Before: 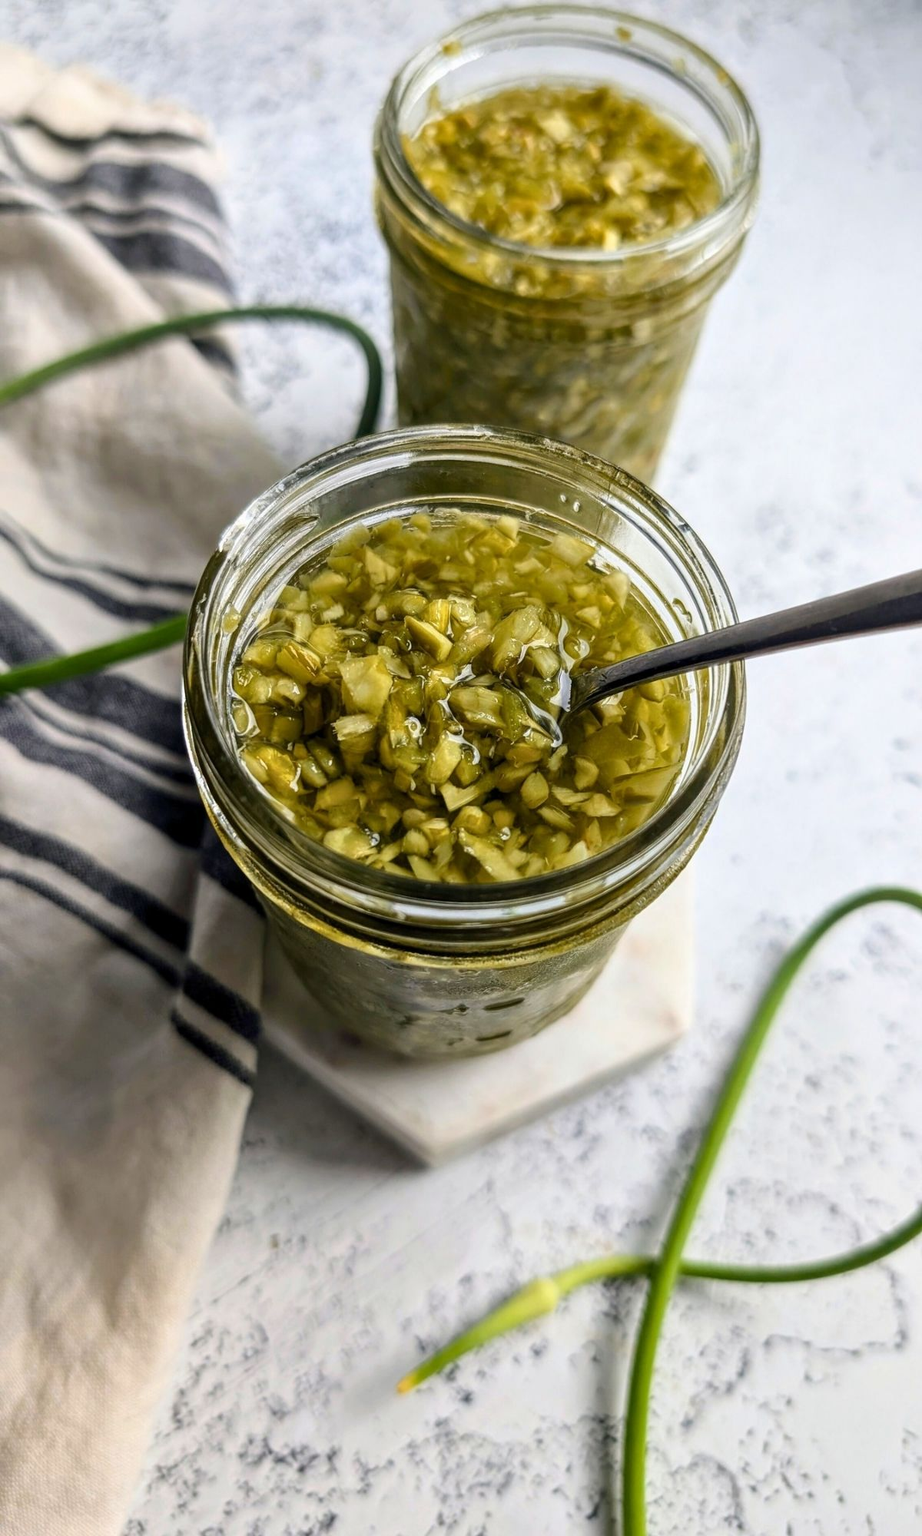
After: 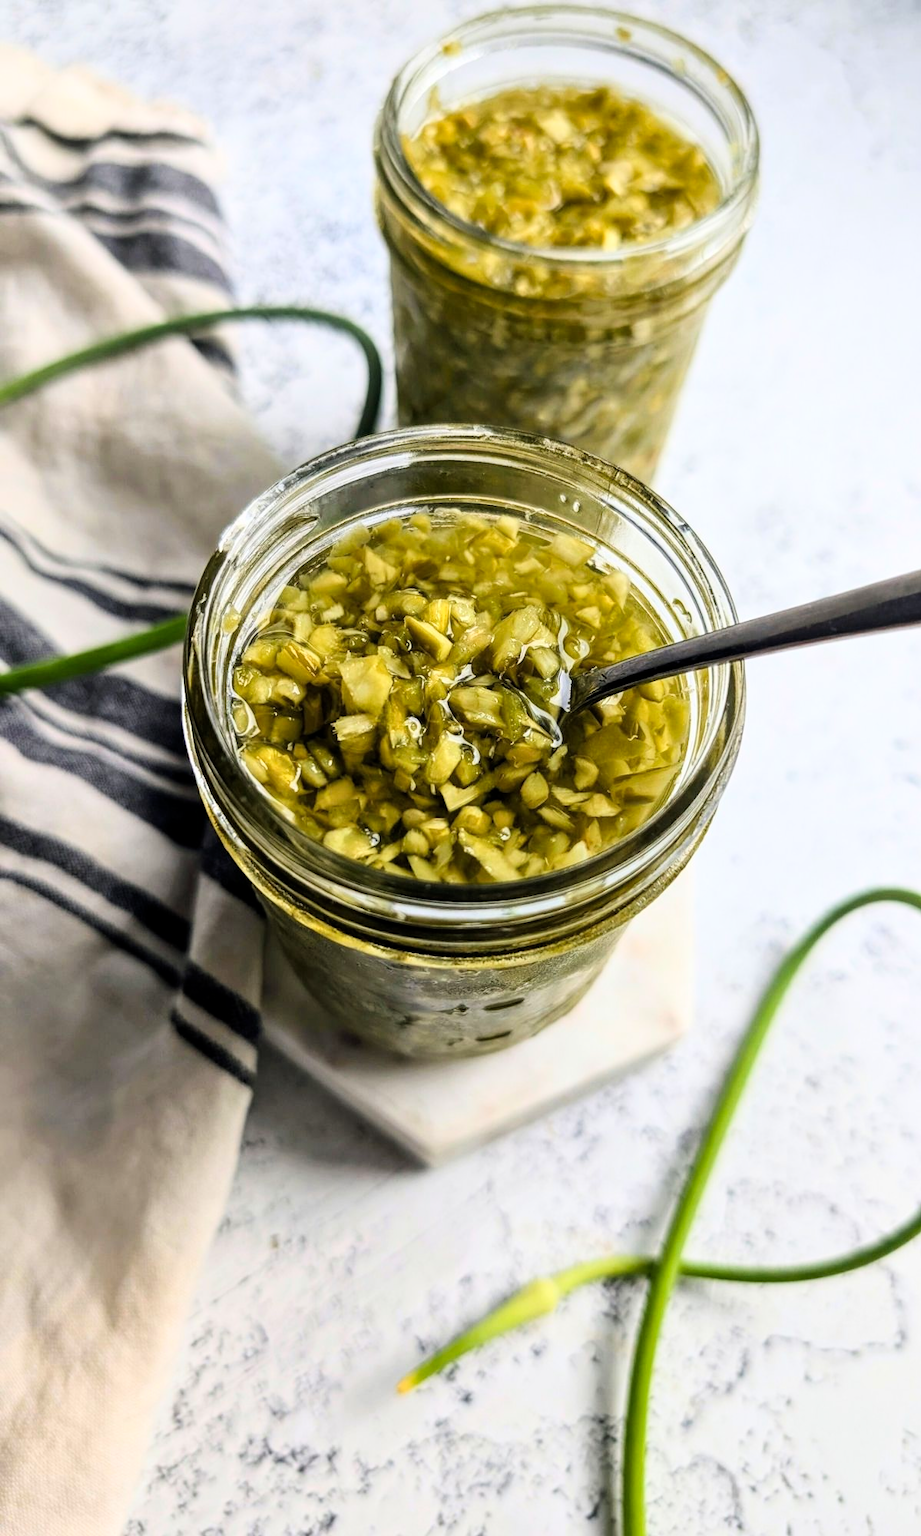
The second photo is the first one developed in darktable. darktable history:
tone curve: curves: ch0 [(0, 0) (0.004, 0.001) (0.02, 0.008) (0.218, 0.218) (0.664, 0.774) (0.832, 0.914) (1, 1)], color space Lab, linked channels, preserve colors none
